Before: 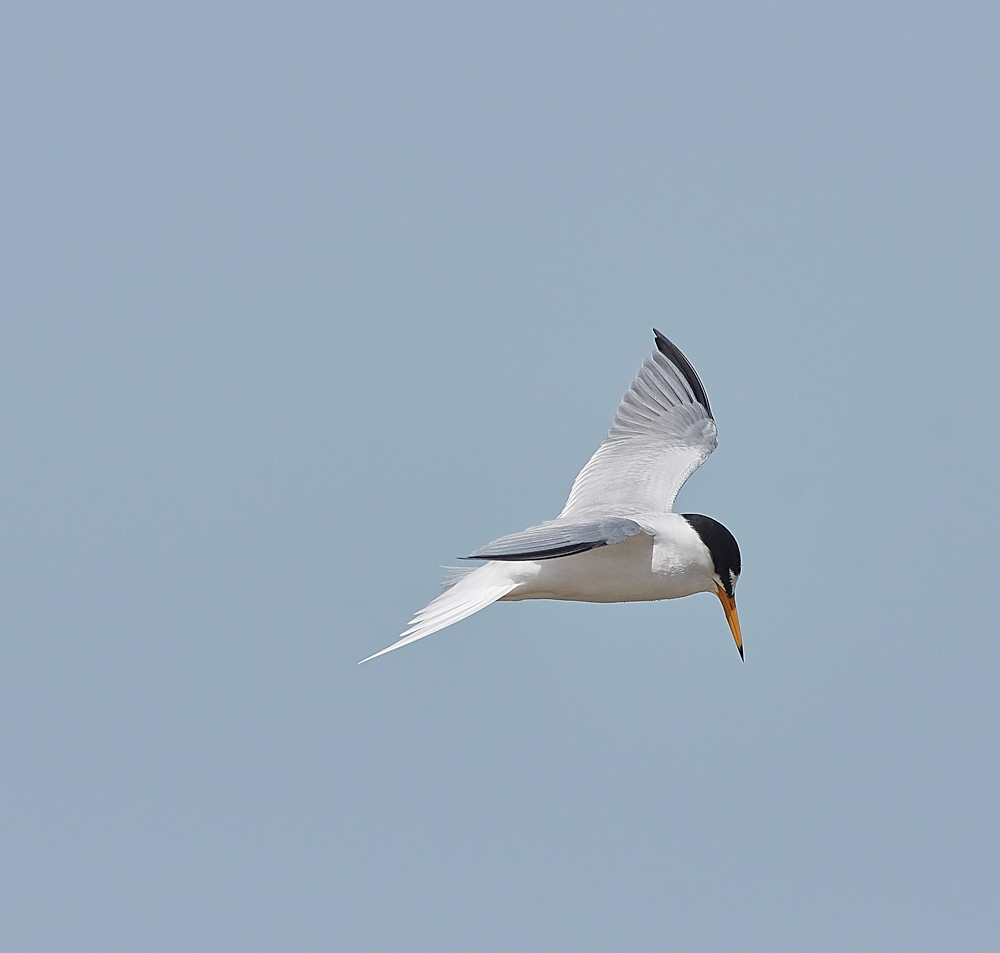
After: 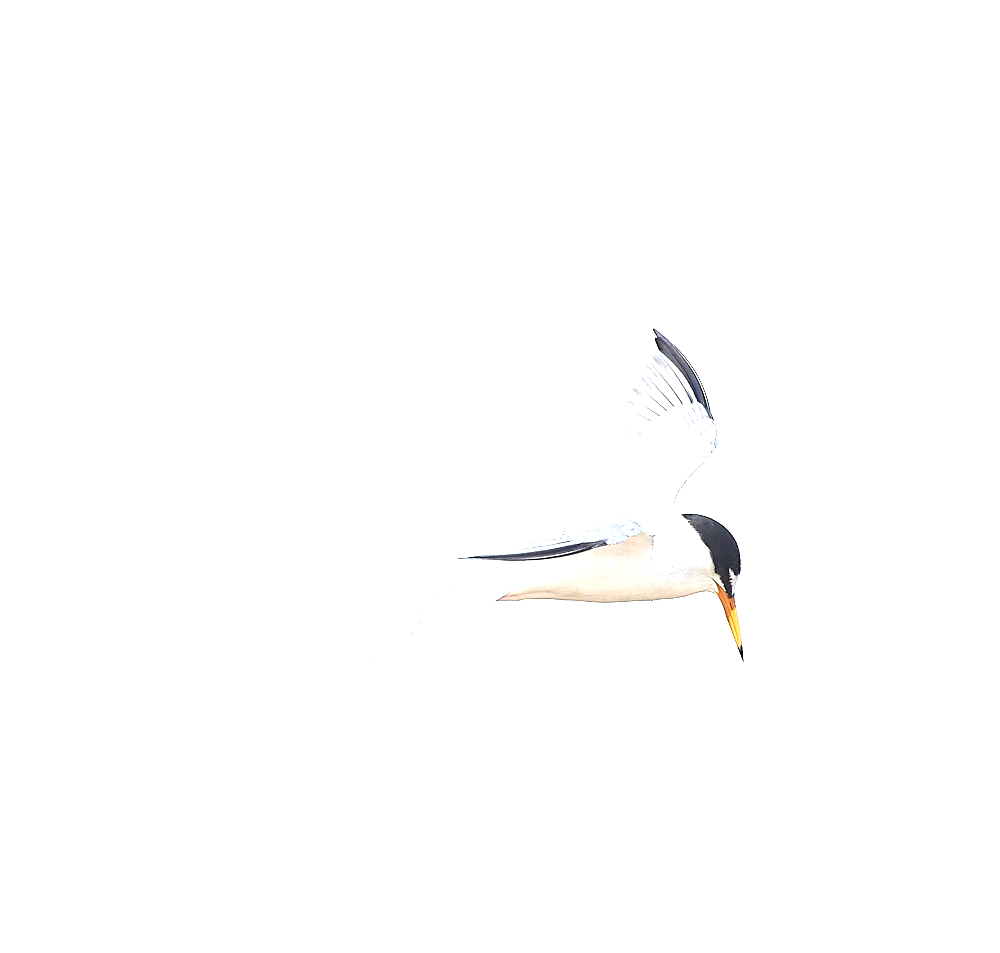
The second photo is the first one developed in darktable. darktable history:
exposure: black level correction 0, exposure 2.141 EV, compensate highlight preservation false
